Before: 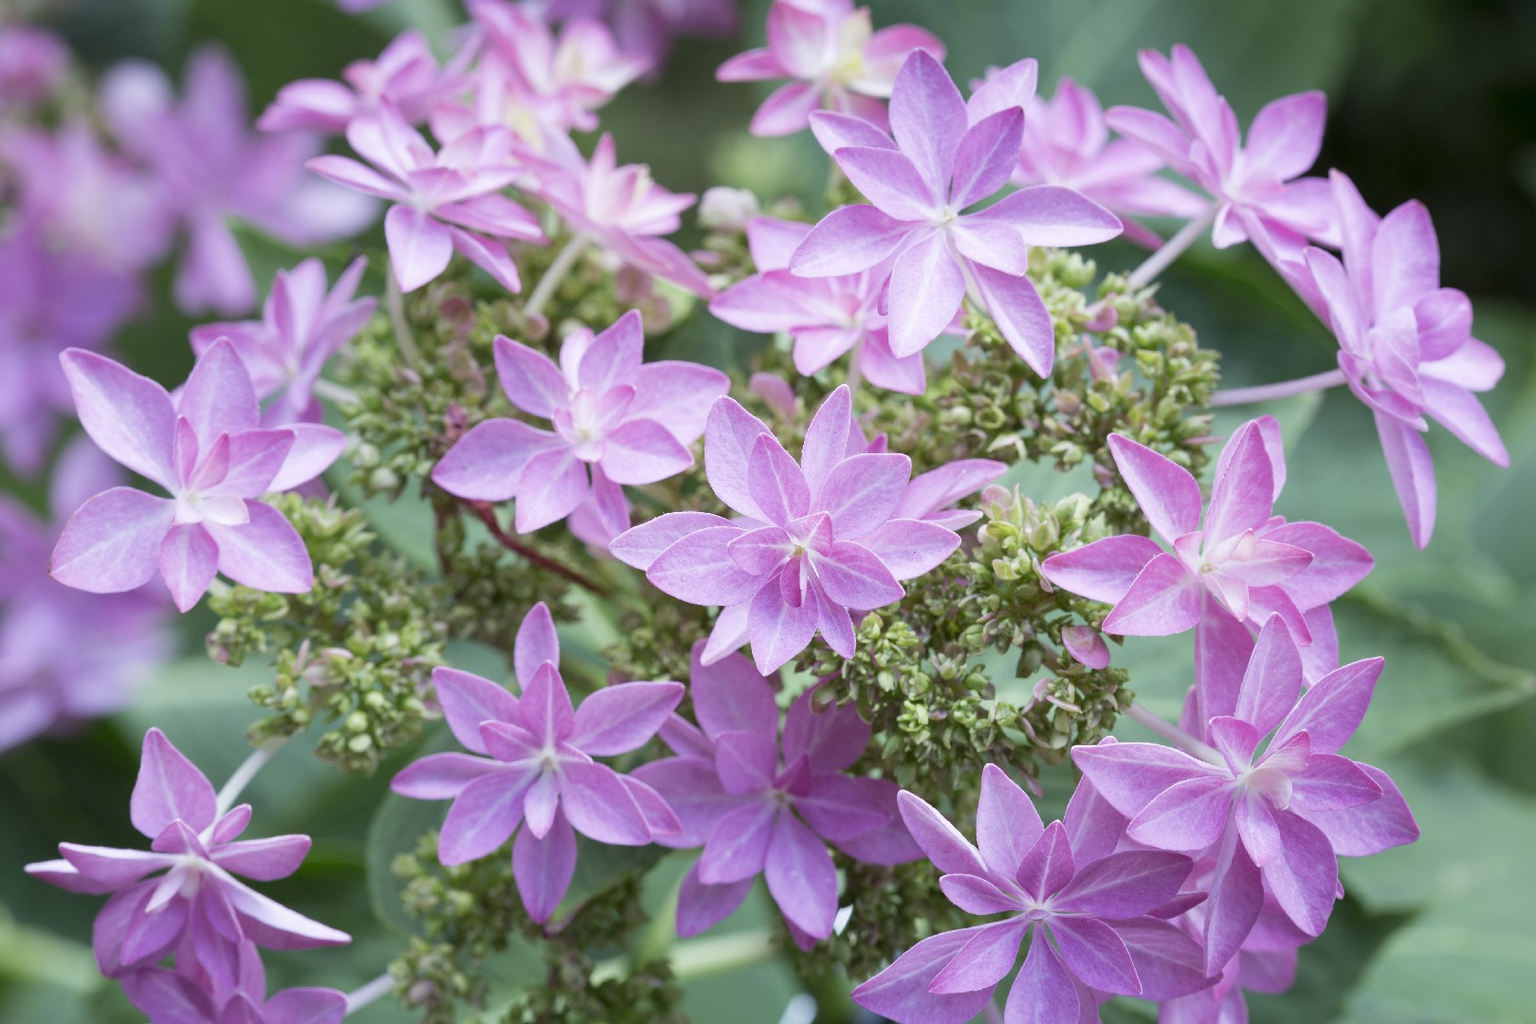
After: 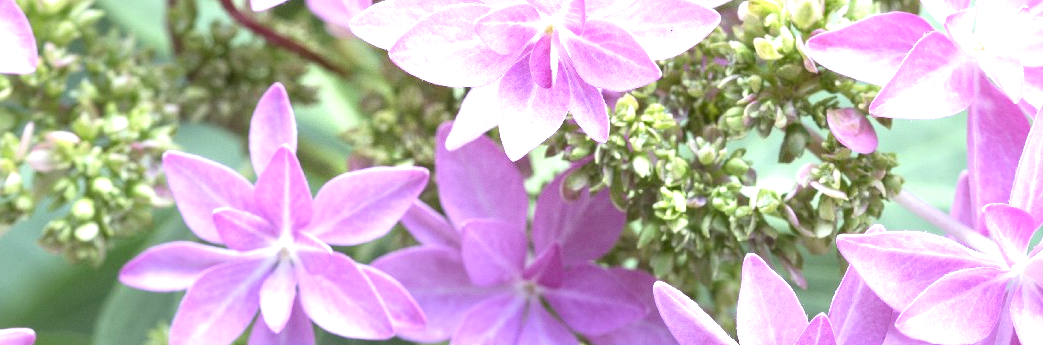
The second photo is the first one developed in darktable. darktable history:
exposure: black level correction 0, exposure 1.1 EV, compensate highlight preservation false
crop: left 18.091%, top 51.13%, right 17.525%, bottom 16.85%
